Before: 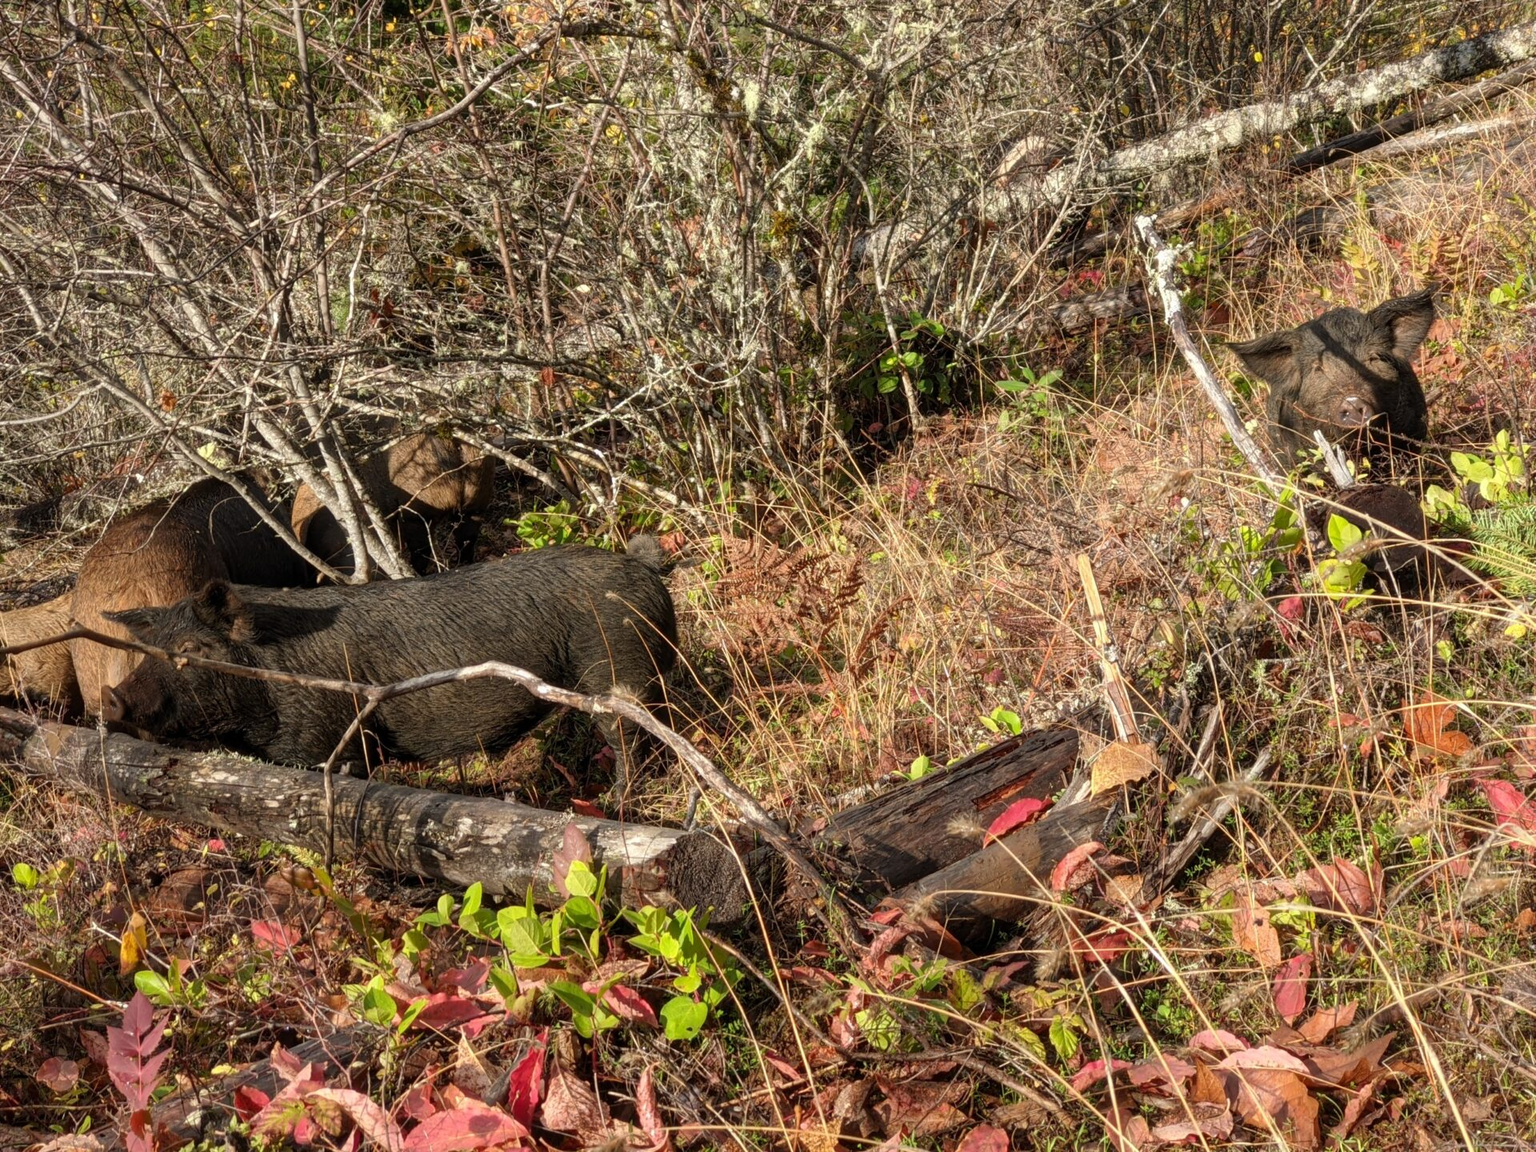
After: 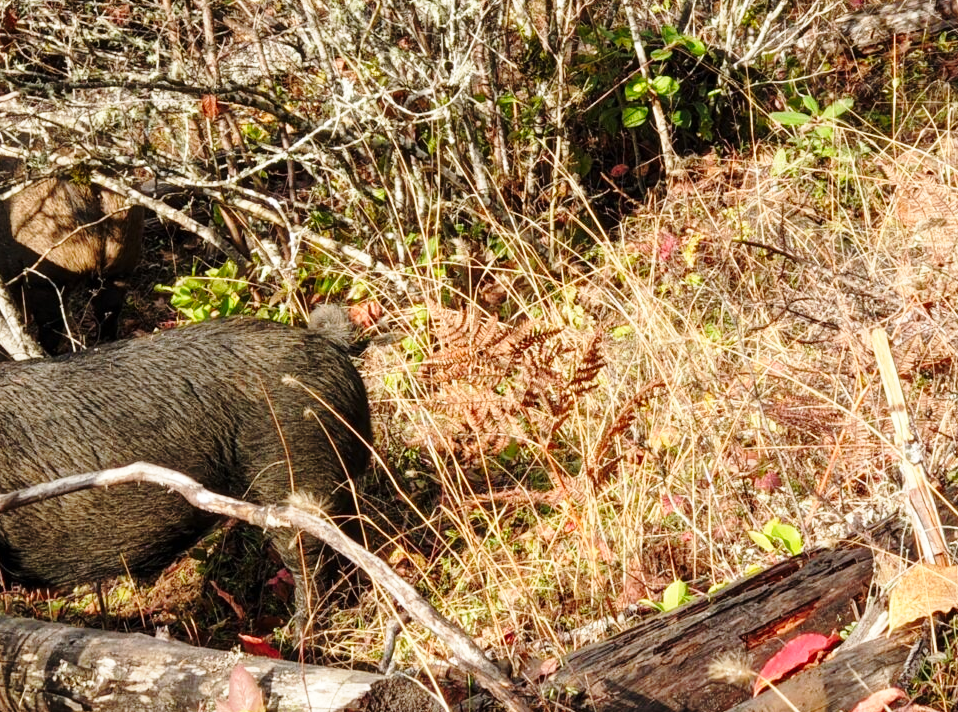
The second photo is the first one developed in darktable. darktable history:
crop: left 24.768%, top 25.346%, right 25.336%, bottom 25.158%
shadows and highlights: radius 262.32, soften with gaussian
base curve: curves: ch0 [(0, 0) (0.028, 0.03) (0.121, 0.232) (0.46, 0.748) (0.859, 0.968) (1, 1)], preserve colors none
